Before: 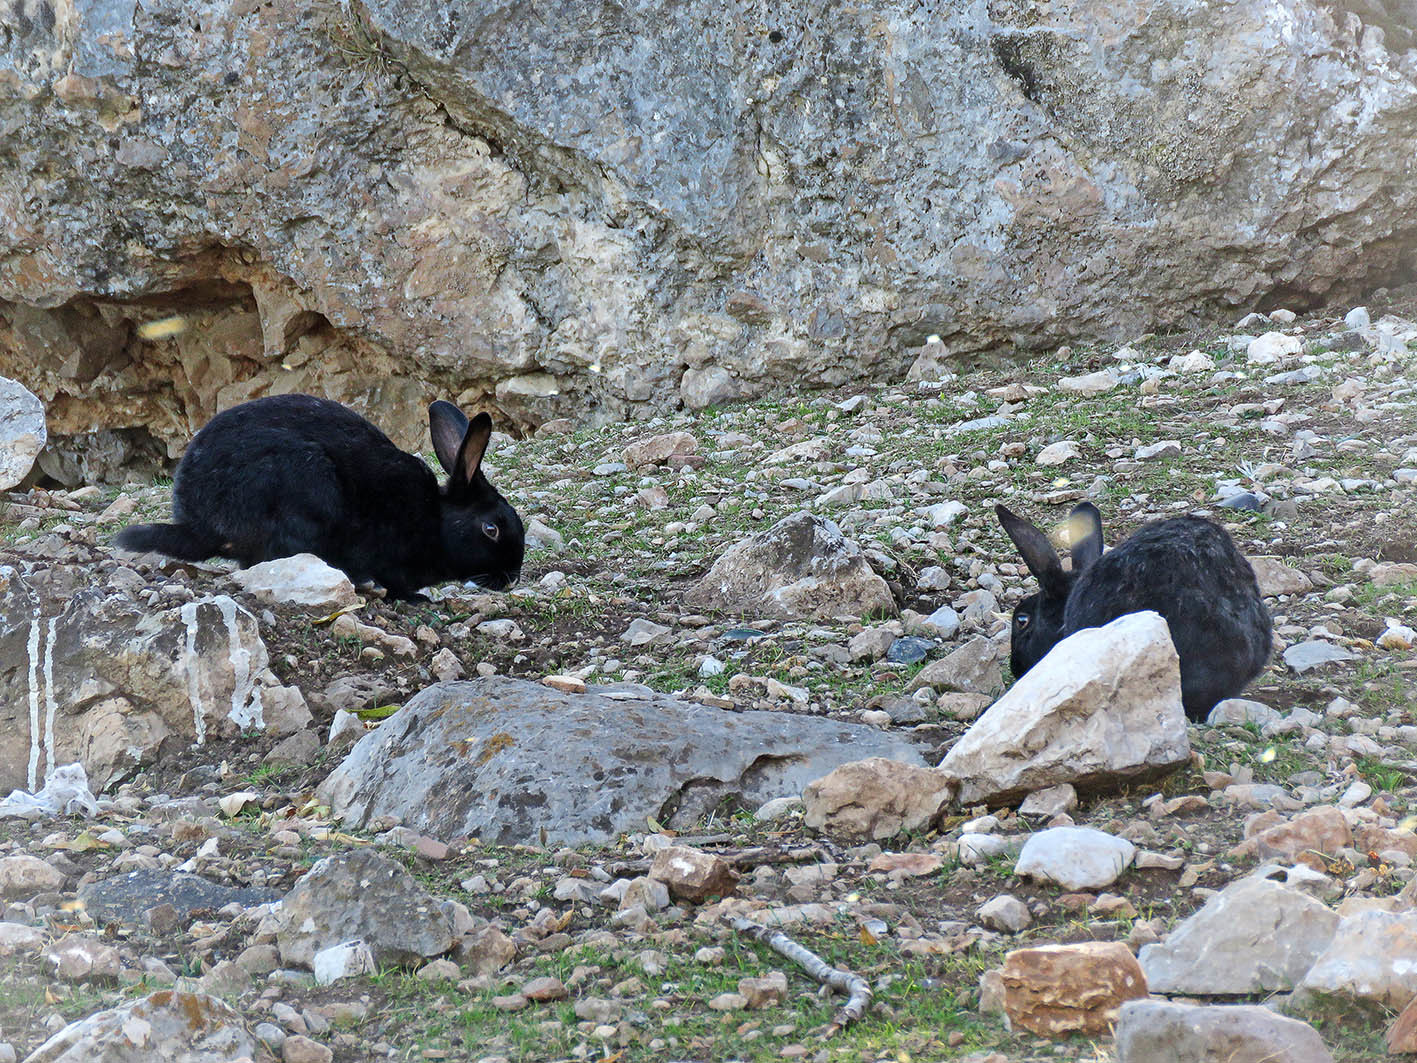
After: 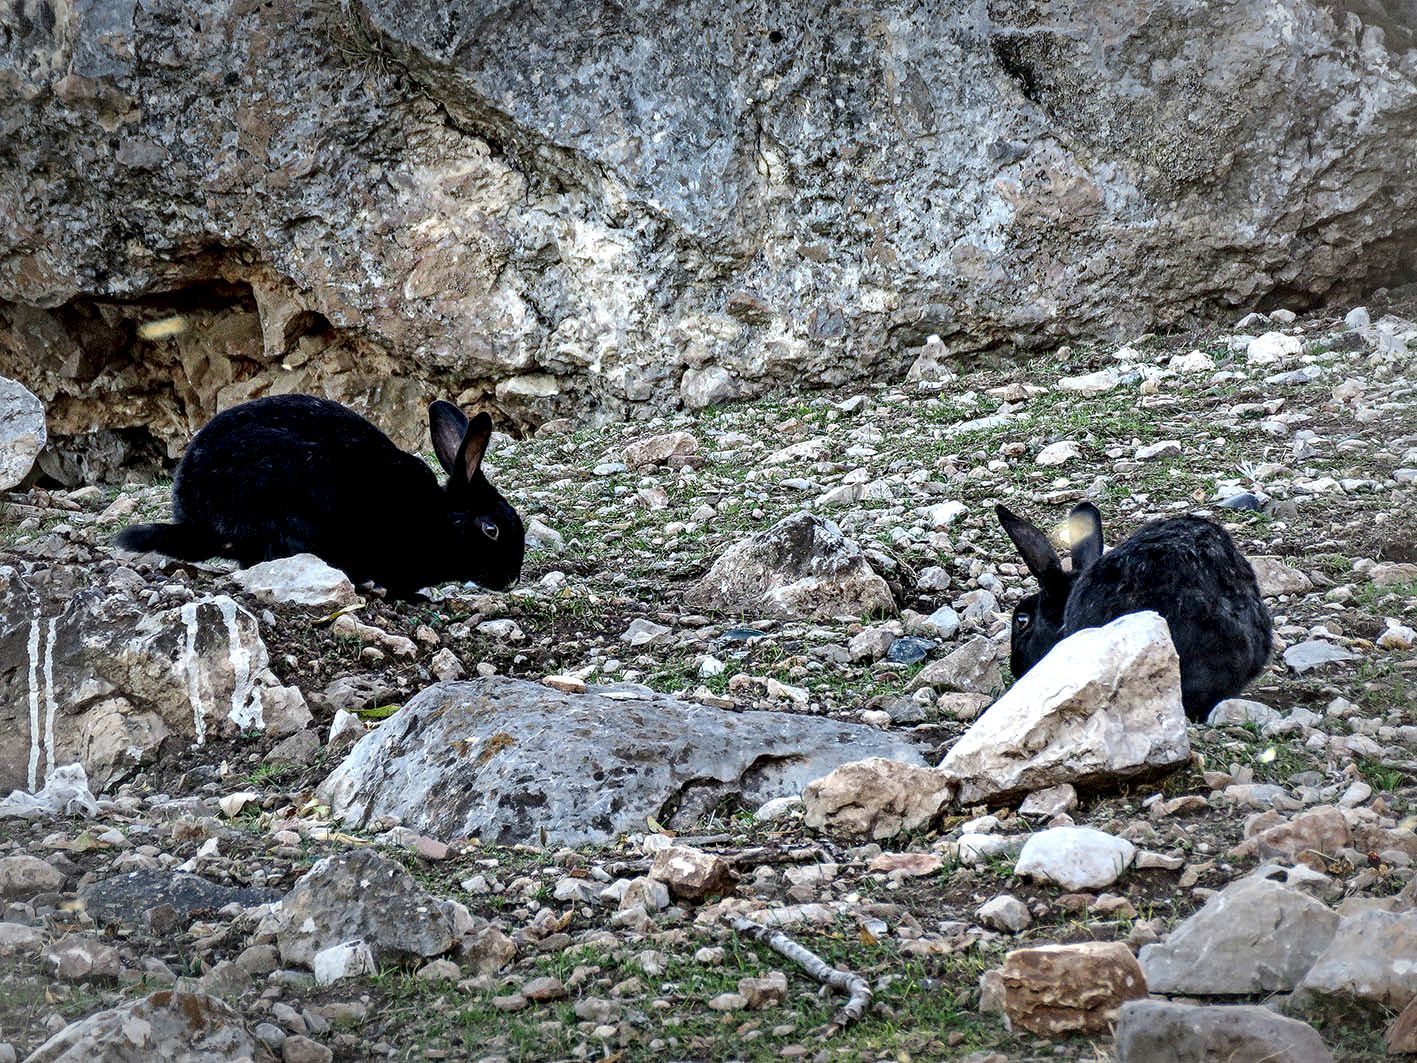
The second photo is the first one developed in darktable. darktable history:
vignetting: fall-off start 70.97%, brightness -0.584, saturation -0.118, width/height ratio 1.333
local contrast: highlights 80%, shadows 57%, detail 175%, midtone range 0.602
